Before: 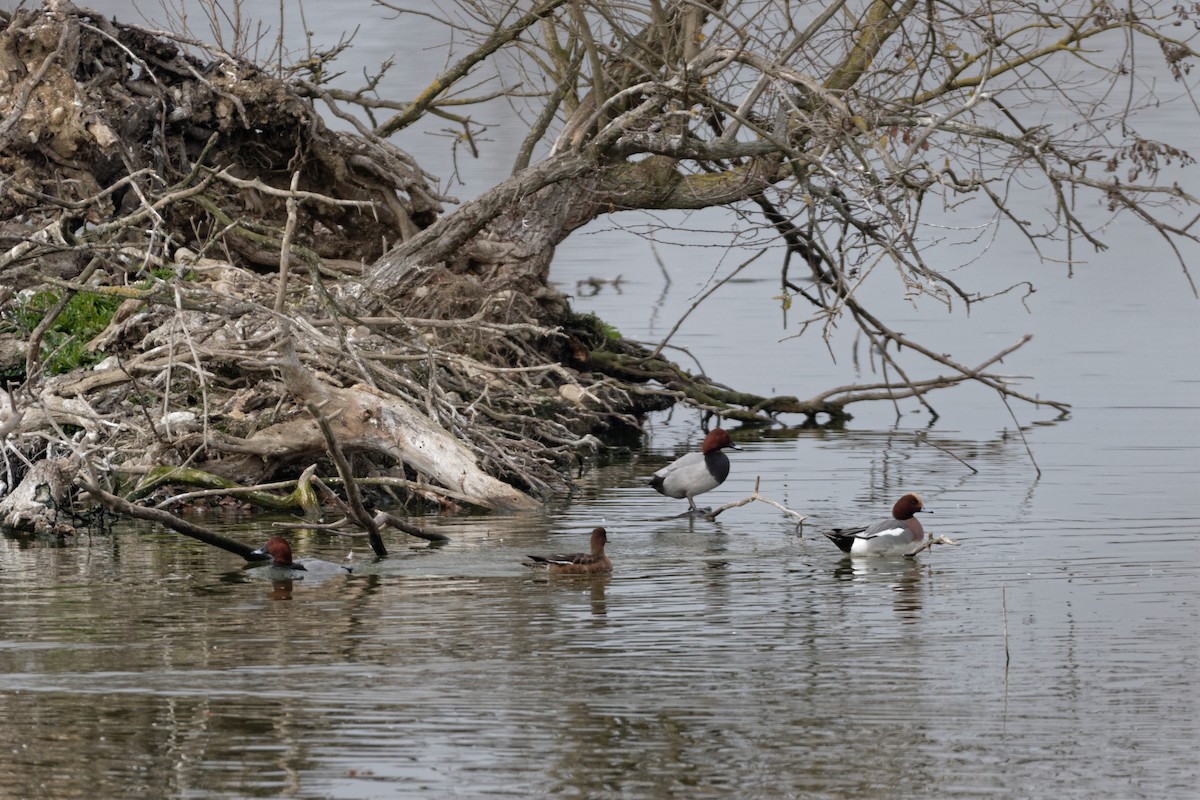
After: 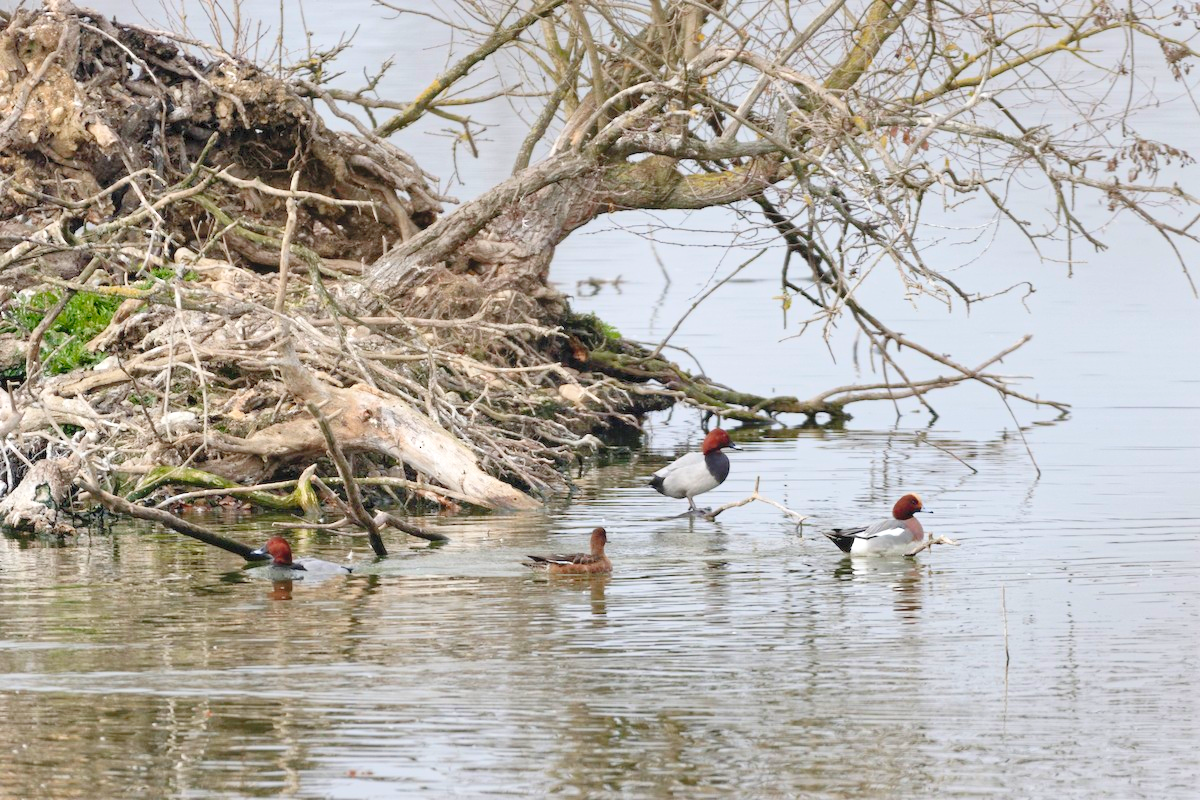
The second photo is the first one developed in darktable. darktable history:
exposure: compensate highlight preservation false
levels: levels [0, 0.397, 0.955]
contrast brightness saturation: contrast 0.2, brightness 0.16, saturation 0.22
